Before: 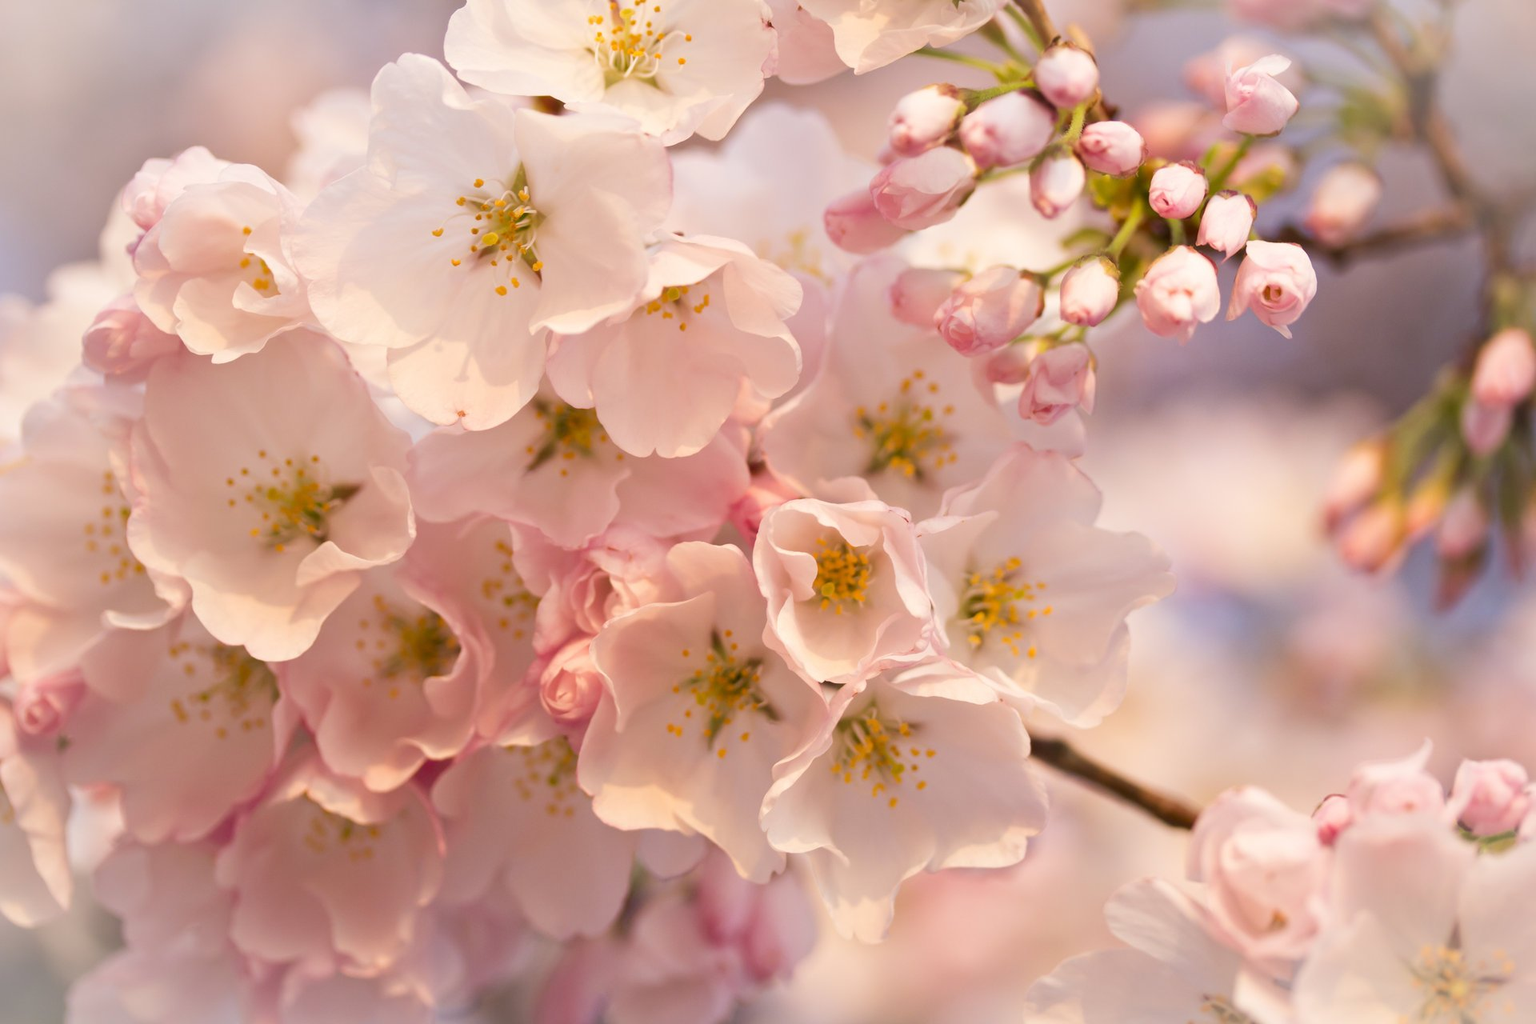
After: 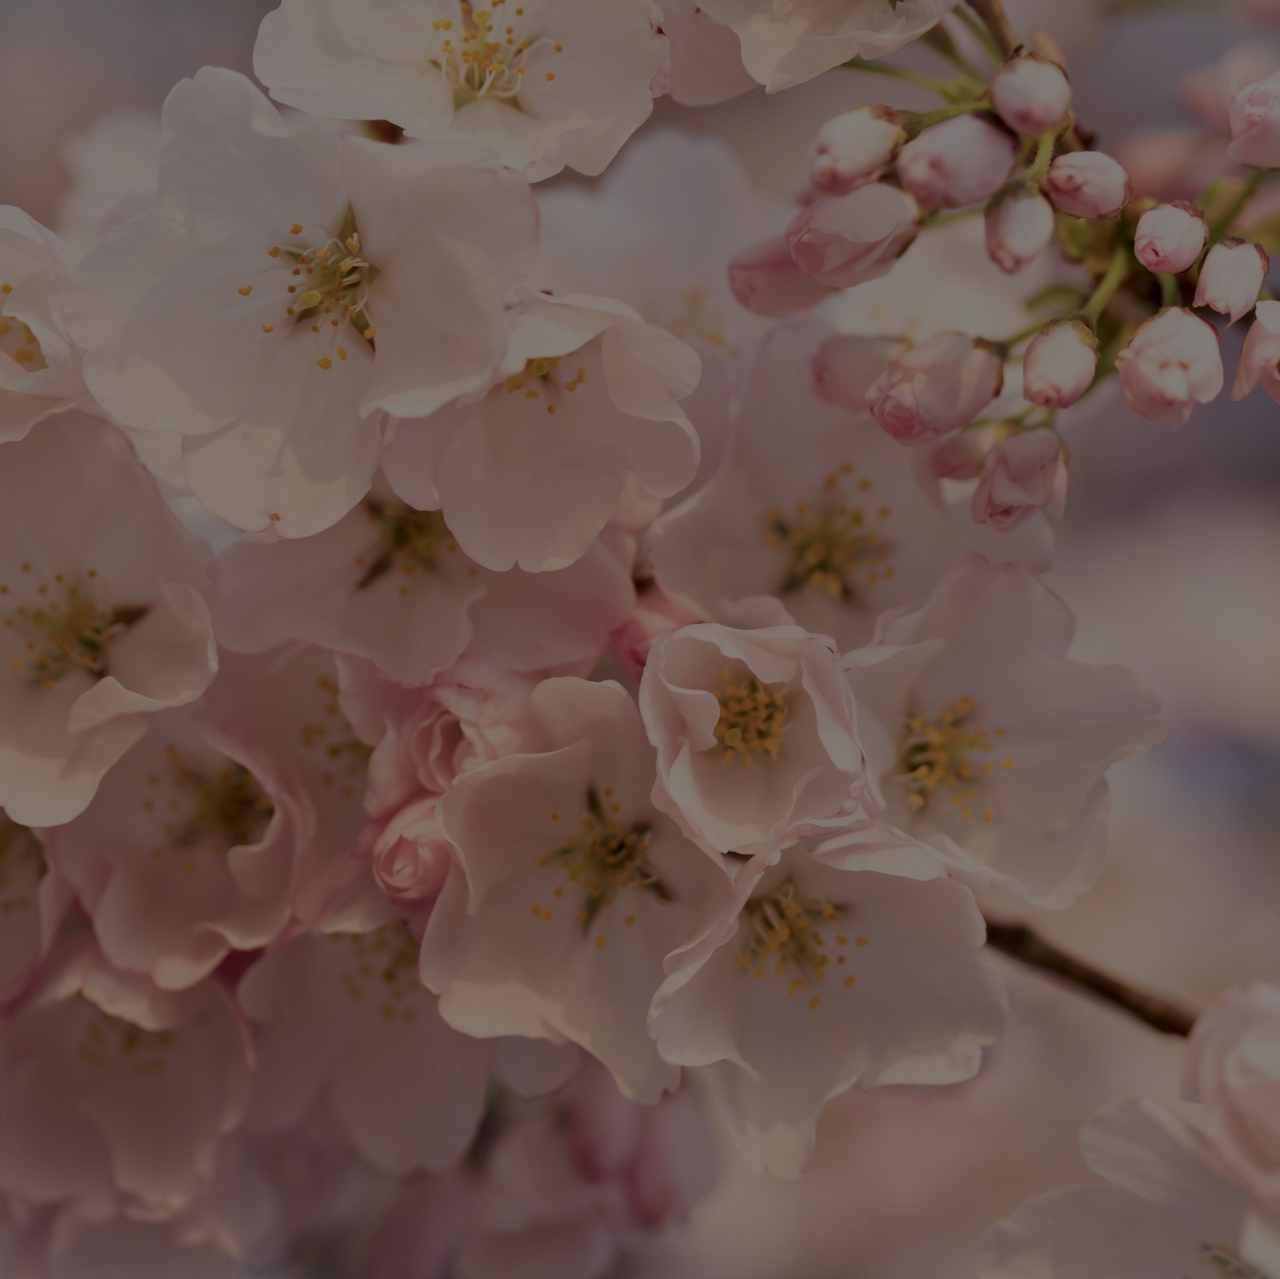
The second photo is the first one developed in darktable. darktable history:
color balance rgb: perceptual brilliance grading › global brilliance -48.39%
crop and rotate: left 15.754%, right 17.579%
local contrast: on, module defaults
